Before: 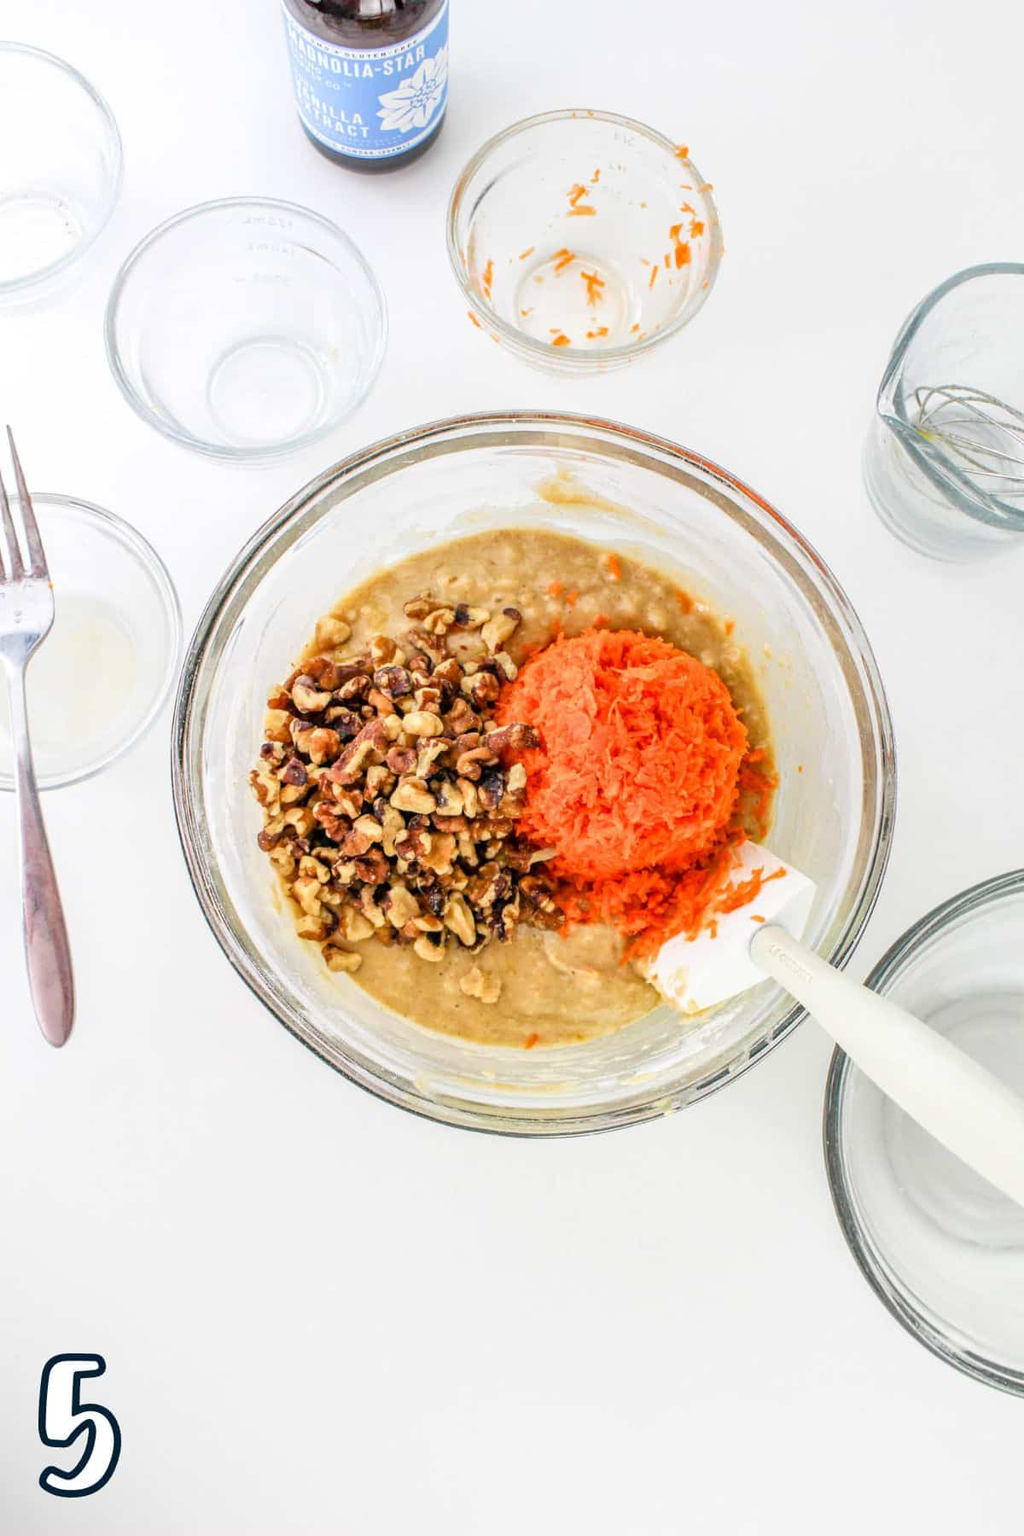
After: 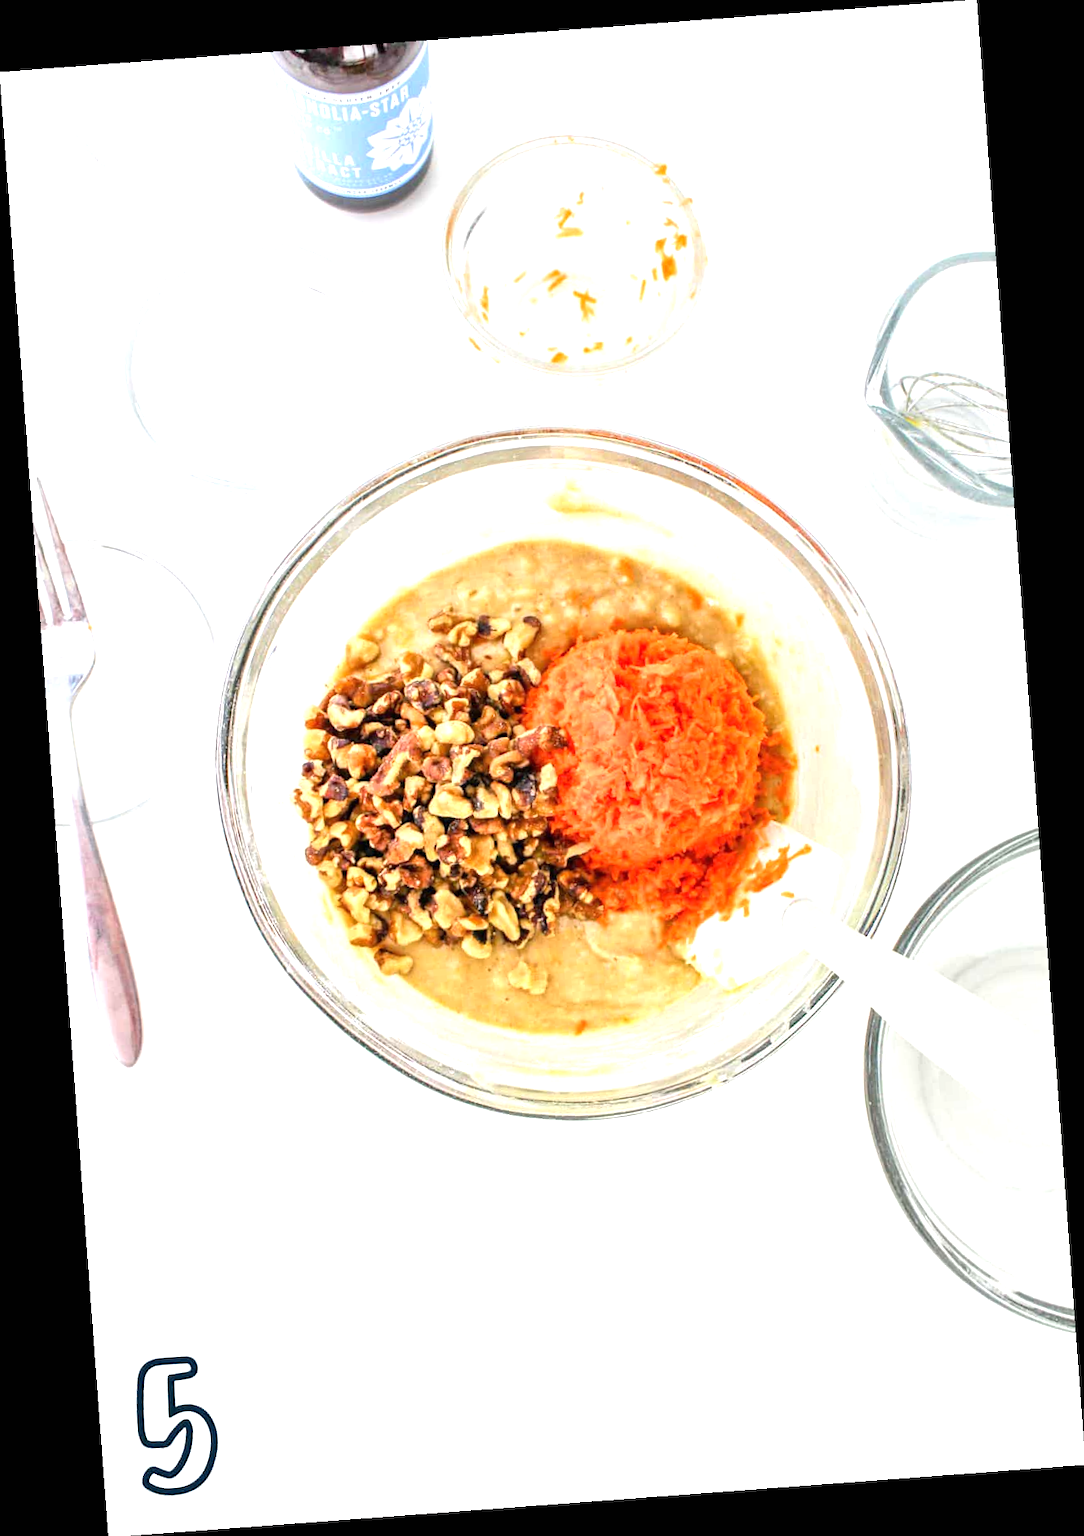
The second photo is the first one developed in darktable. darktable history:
rotate and perspective: rotation -4.25°, automatic cropping off
exposure: black level correction 0, exposure 0.7 EV, compensate highlight preservation false
